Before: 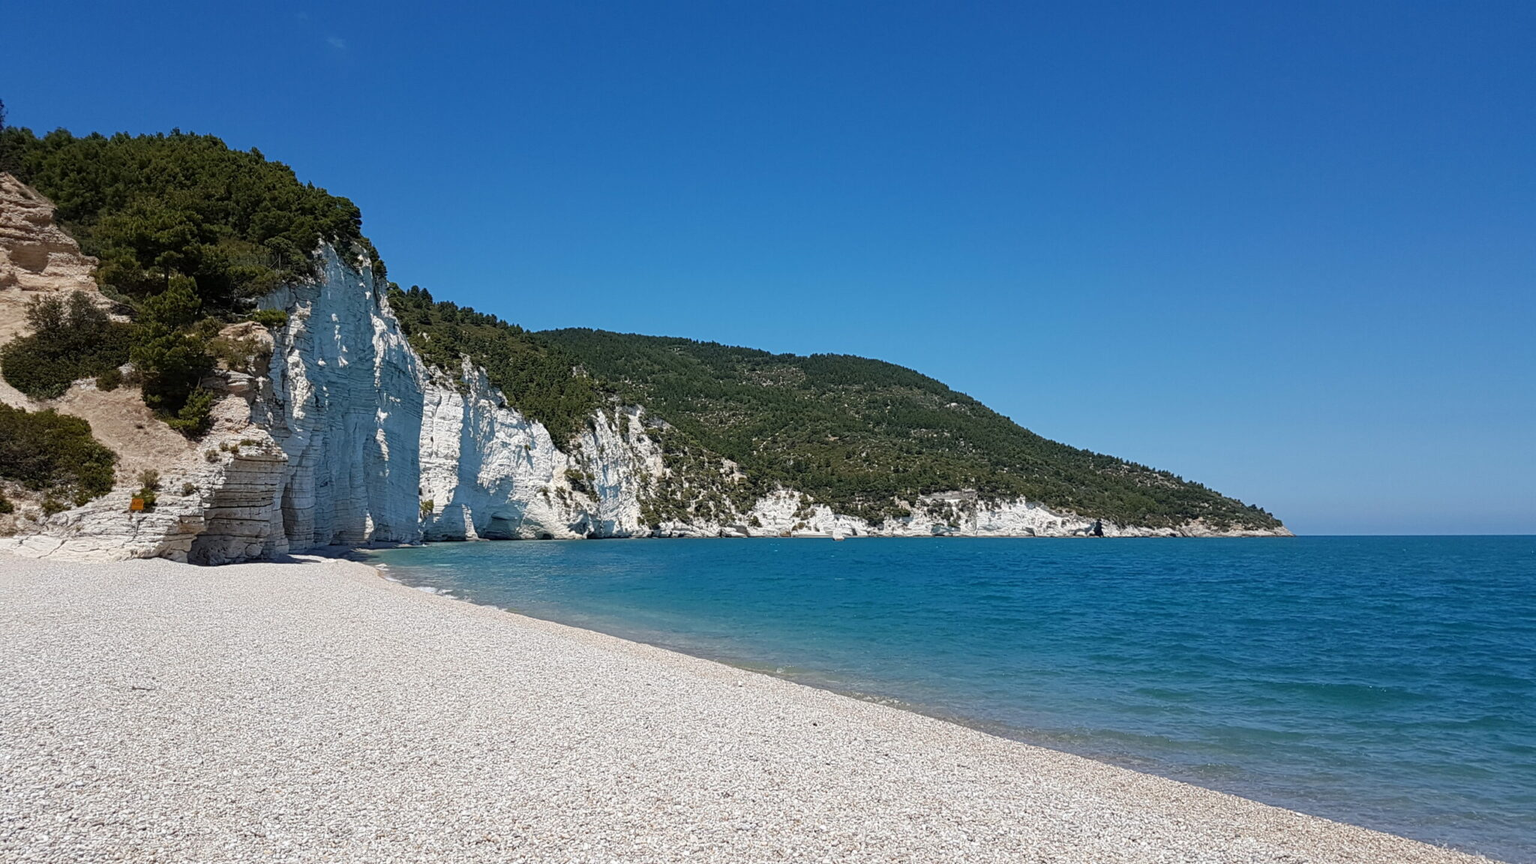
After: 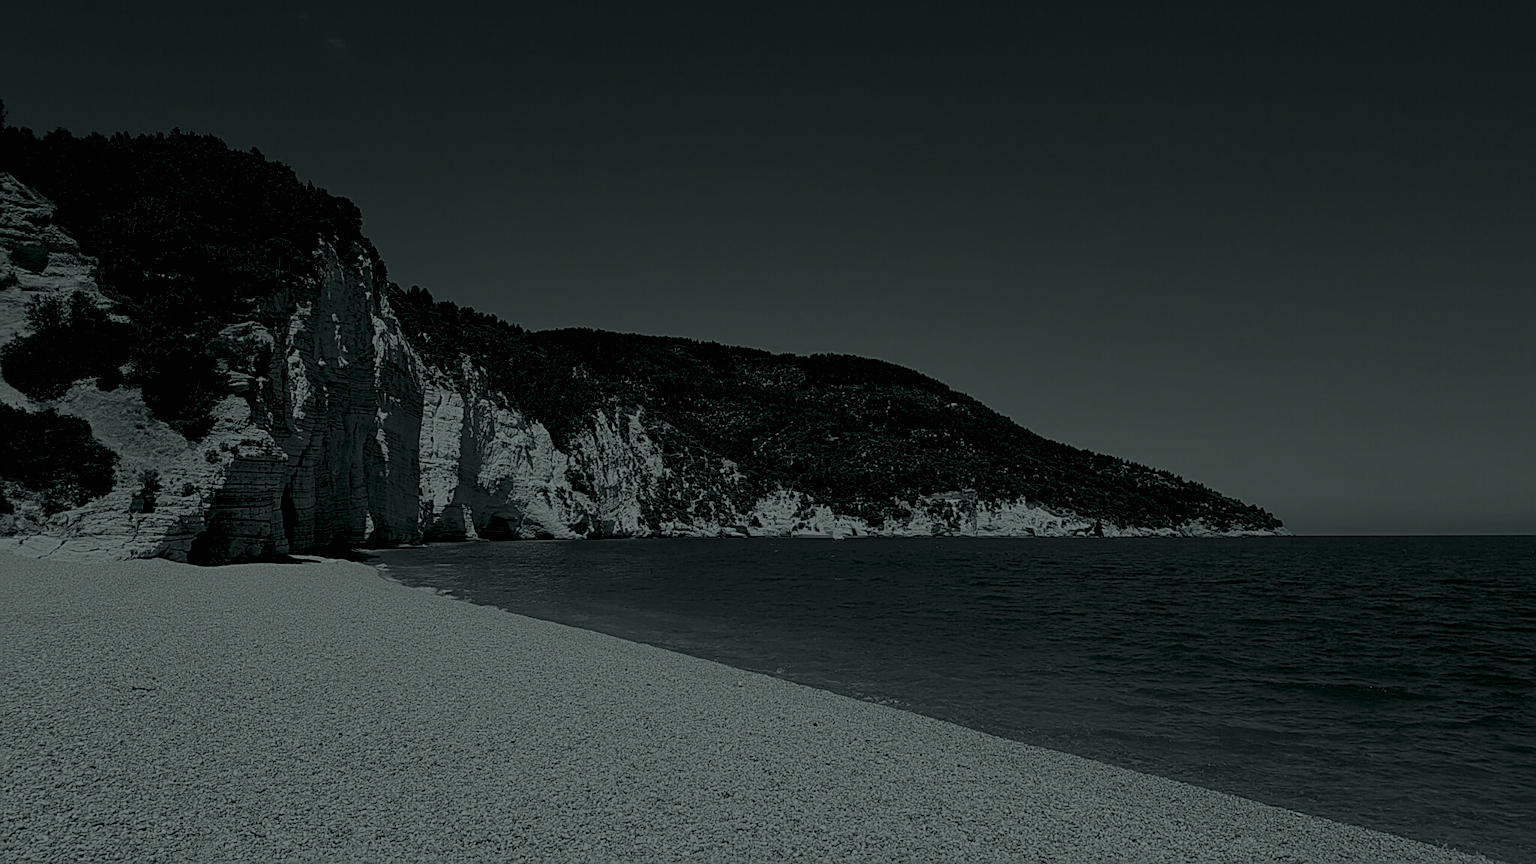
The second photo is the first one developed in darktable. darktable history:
levels: levels [0, 0.618, 1]
colorize: hue 90°, saturation 19%, lightness 1.59%, version 1
exposure: exposure 0.722 EV, compensate highlight preservation false
sharpen: on, module defaults
tone curve: curves: ch0 [(0, 0) (0.003, 0.03) (0.011, 0.032) (0.025, 0.035) (0.044, 0.038) (0.069, 0.041) (0.1, 0.058) (0.136, 0.091) (0.177, 0.133) (0.224, 0.181) (0.277, 0.268) (0.335, 0.363) (0.399, 0.461) (0.468, 0.554) (0.543, 0.633) (0.623, 0.709) (0.709, 0.784) (0.801, 0.869) (0.898, 0.938) (1, 1)], preserve colors none
